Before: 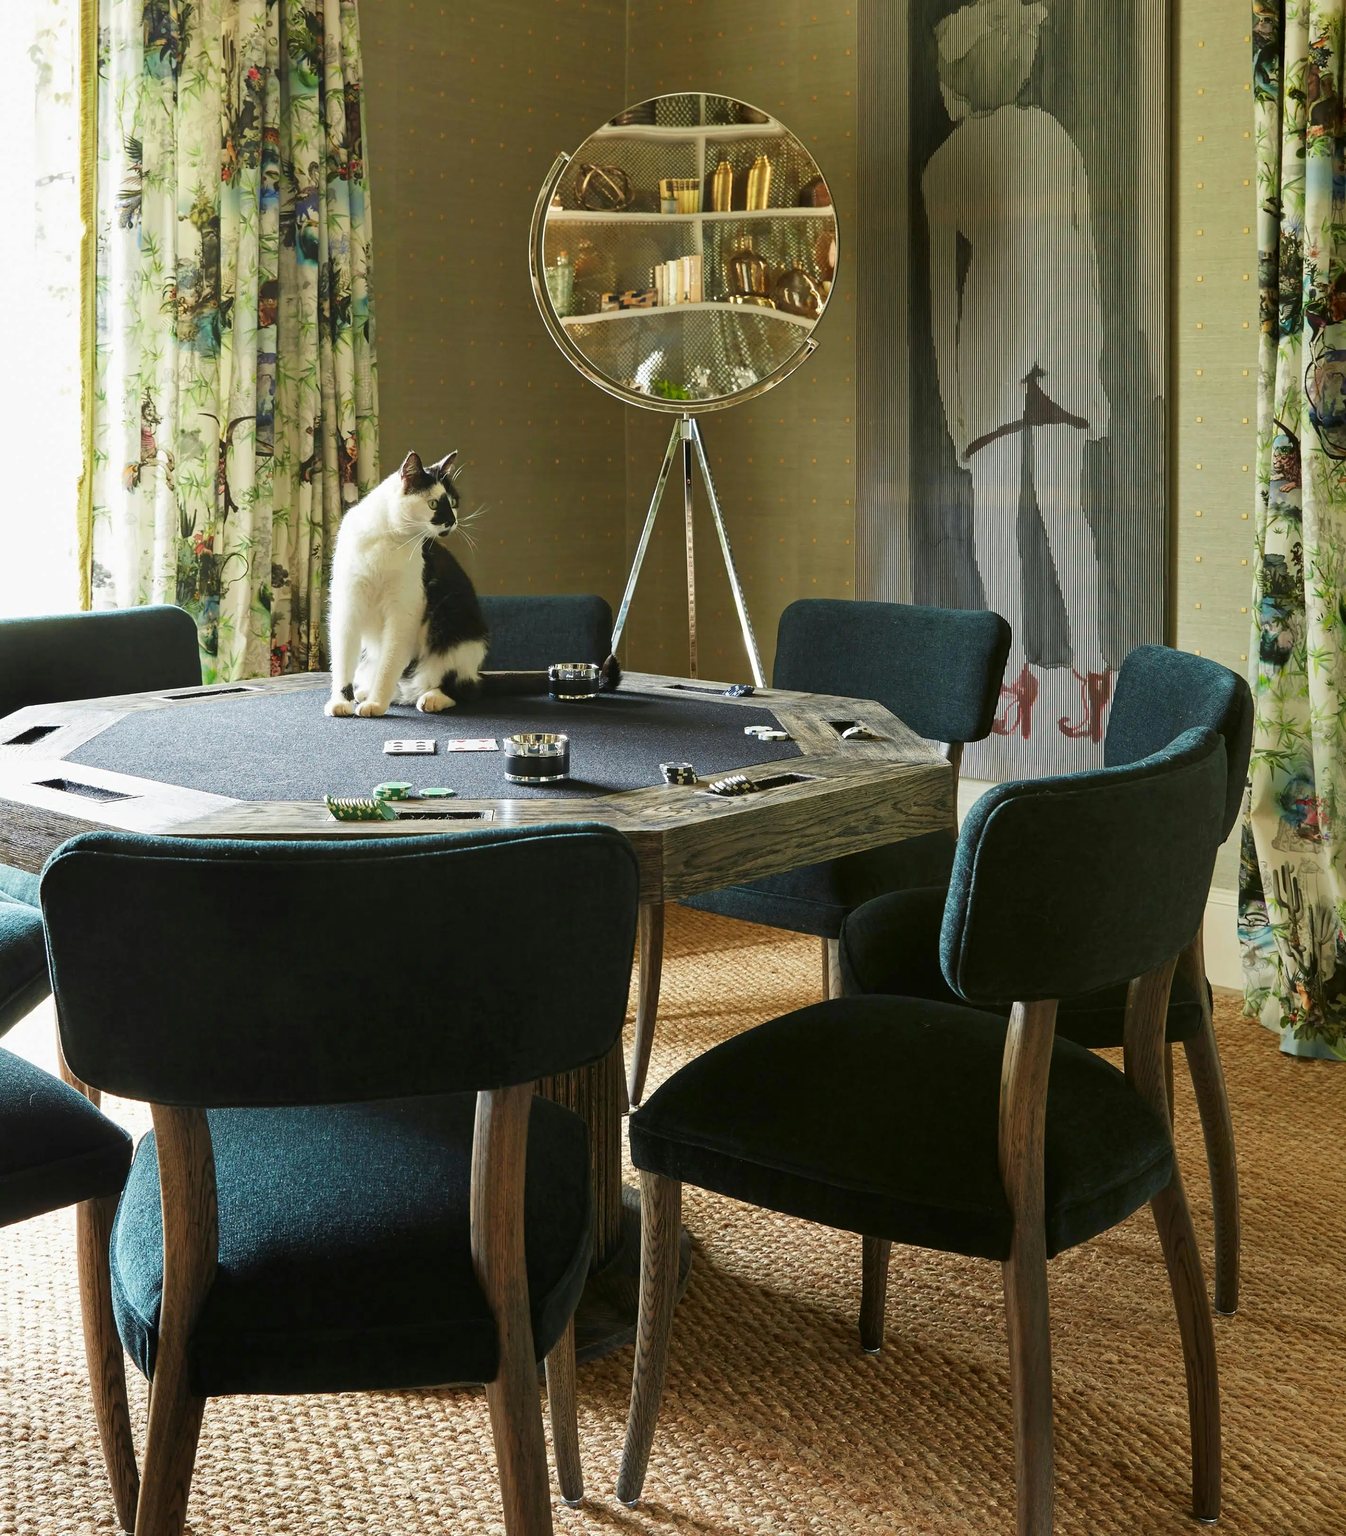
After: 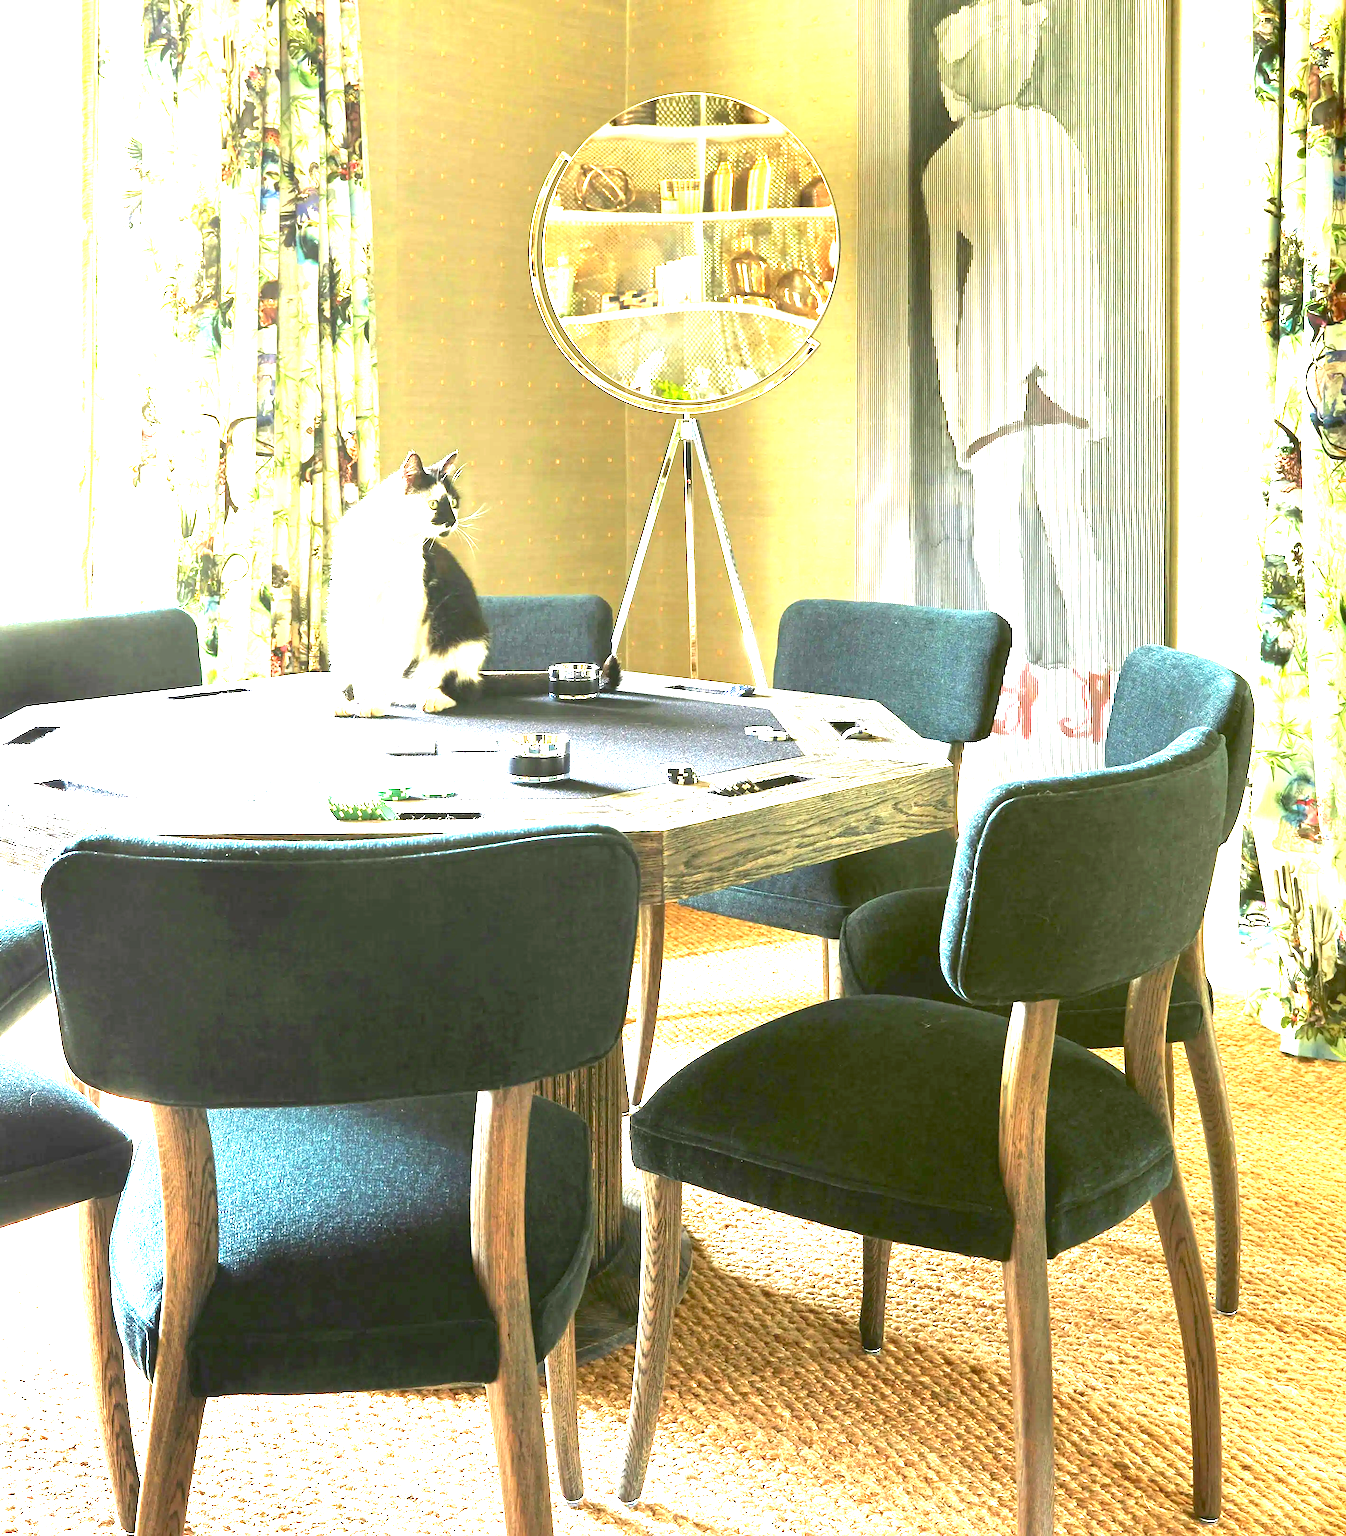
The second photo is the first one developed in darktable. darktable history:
exposure: exposure 2.97 EV, compensate highlight preservation false
